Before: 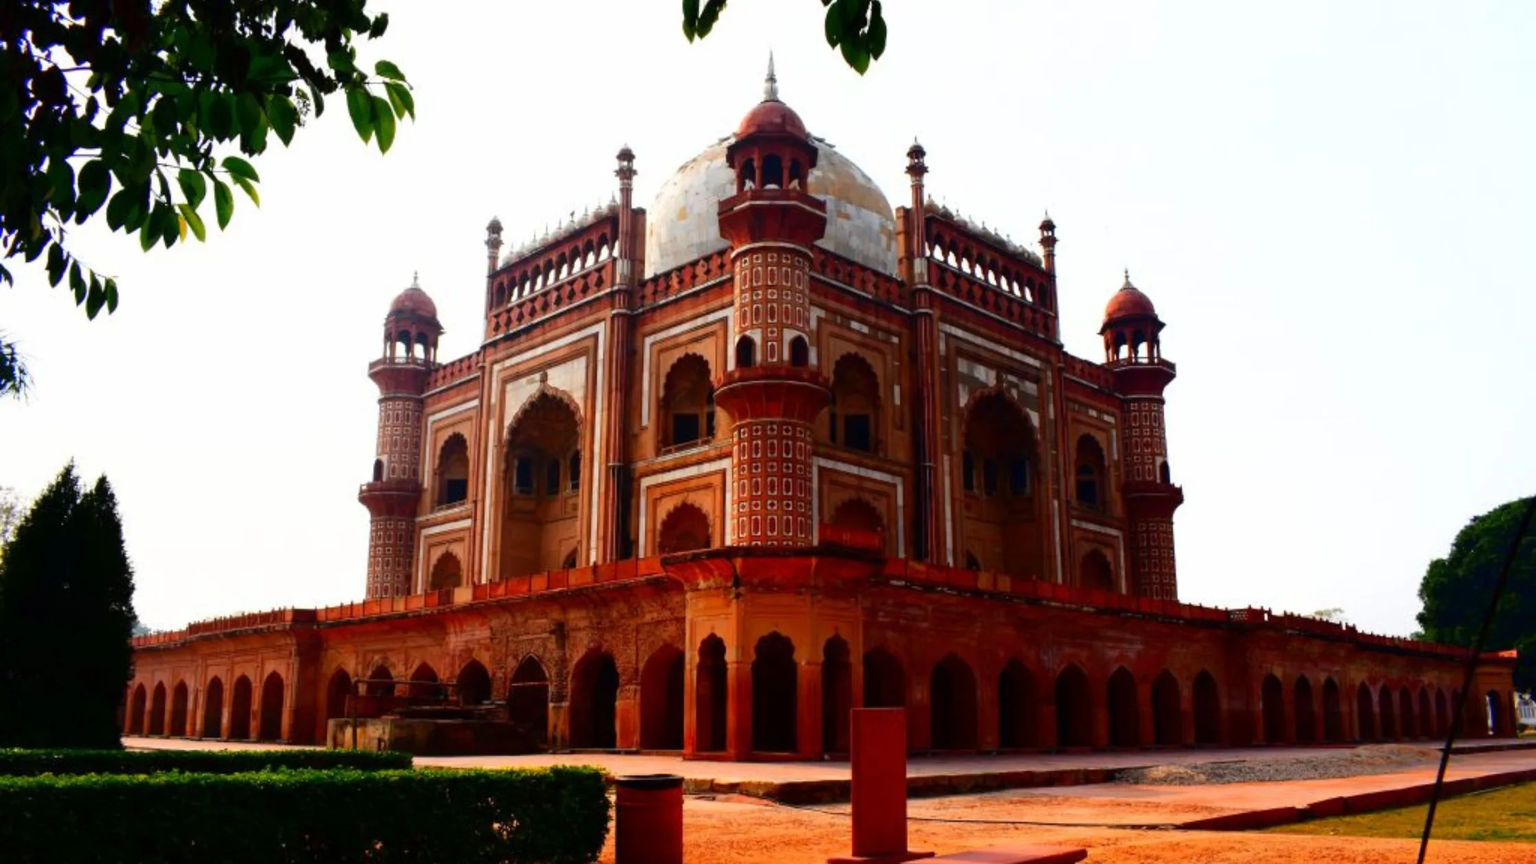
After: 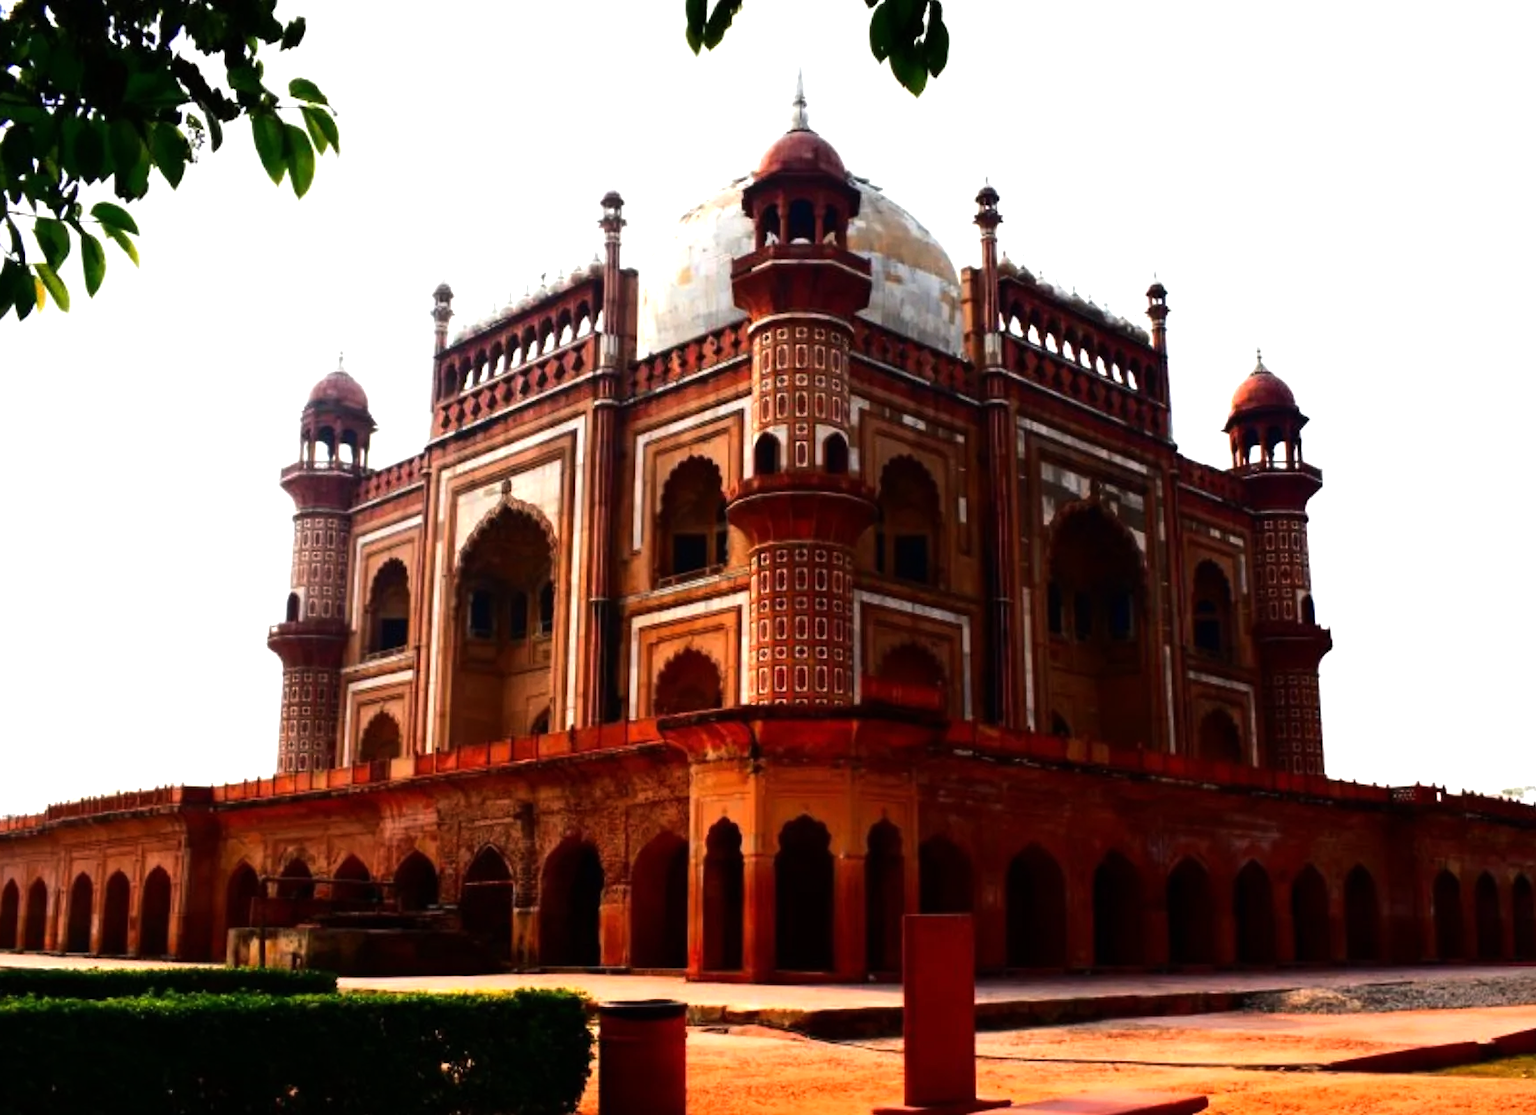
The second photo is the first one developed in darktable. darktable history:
crop: left 9.88%, right 12.664%
tone equalizer: -8 EV -0.75 EV, -7 EV -0.7 EV, -6 EV -0.6 EV, -5 EV -0.4 EV, -3 EV 0.4 EV, -2 EV 0.6 EV, -1 EV 0.7 EV, +0 EV 0.75 EV, edges refinement/feathering 500, mask exposure compensation -1.57 EV, preserve details no
